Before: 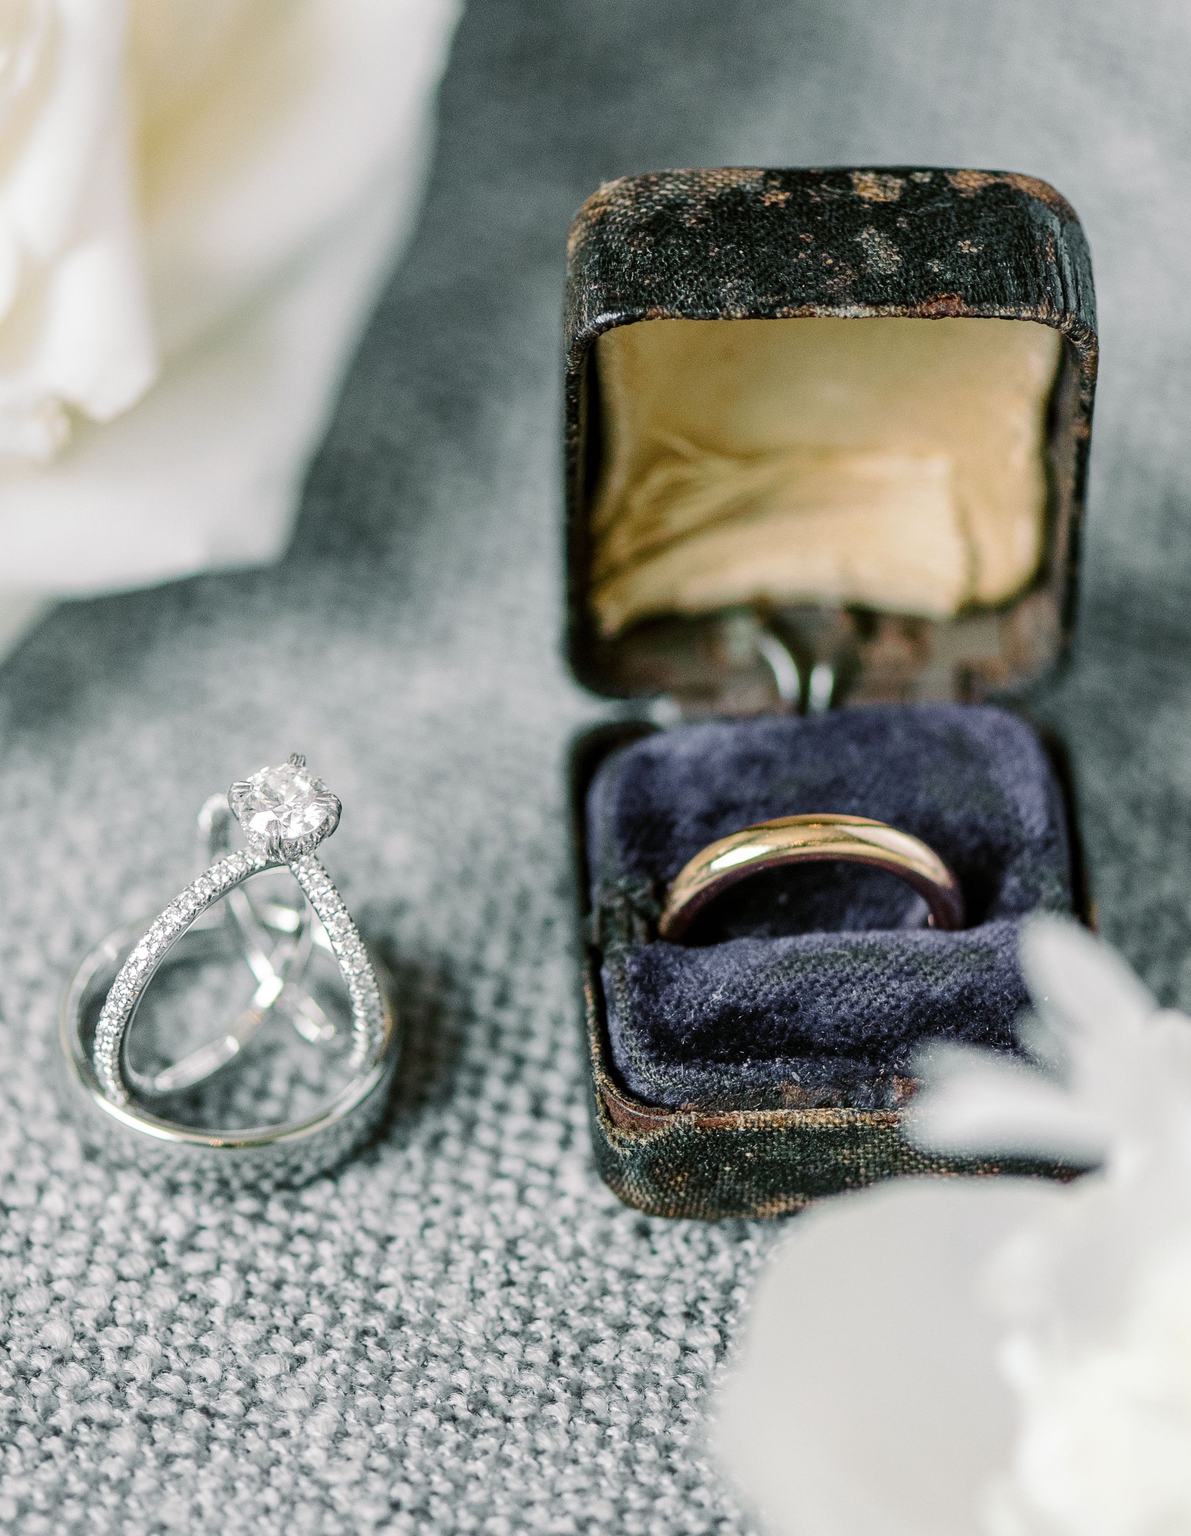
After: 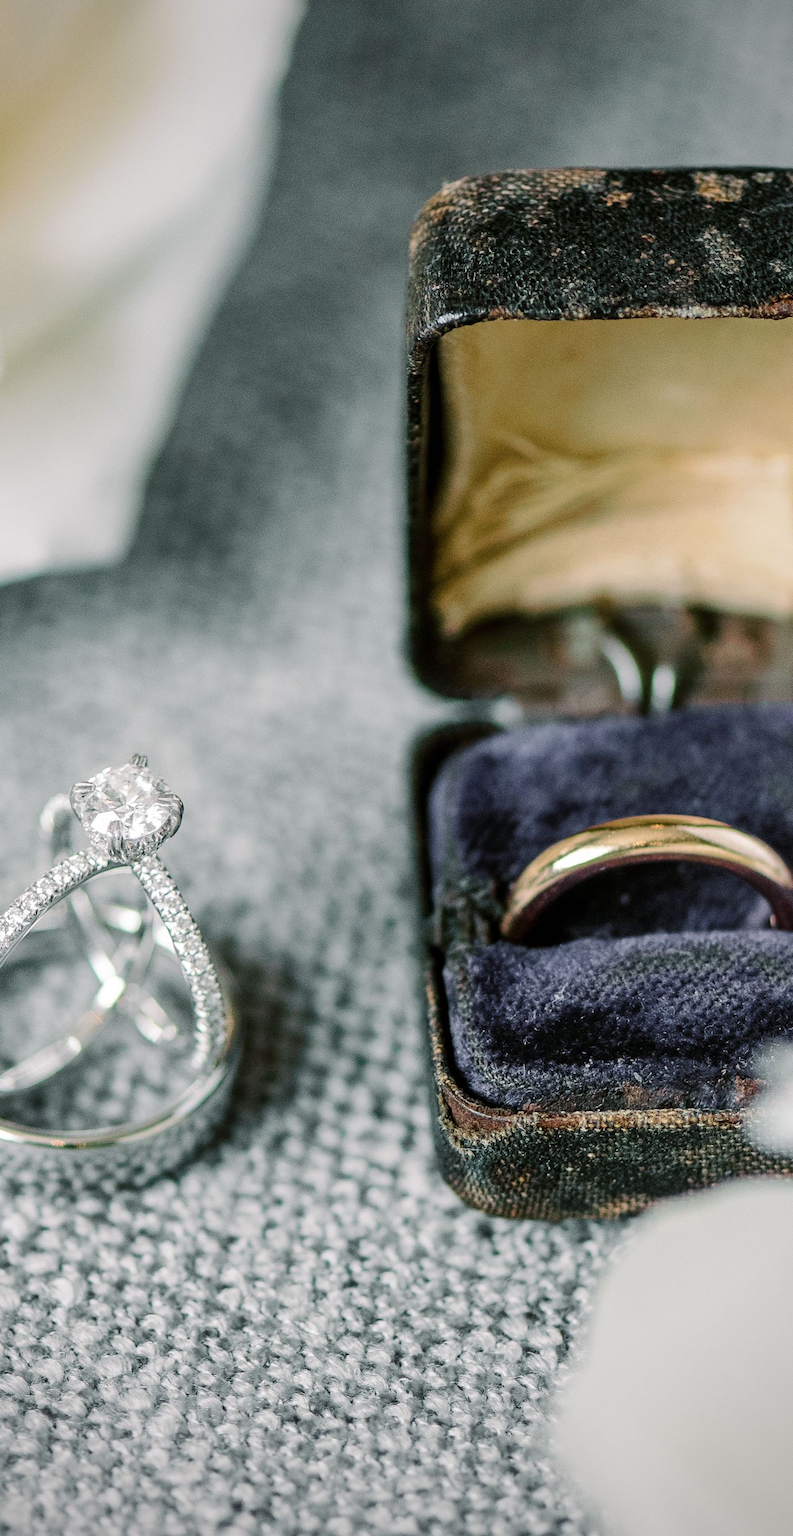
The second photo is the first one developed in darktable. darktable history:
vignetting: saturation 0.003
crop and rotate: left 13.326%, right 20.039%
